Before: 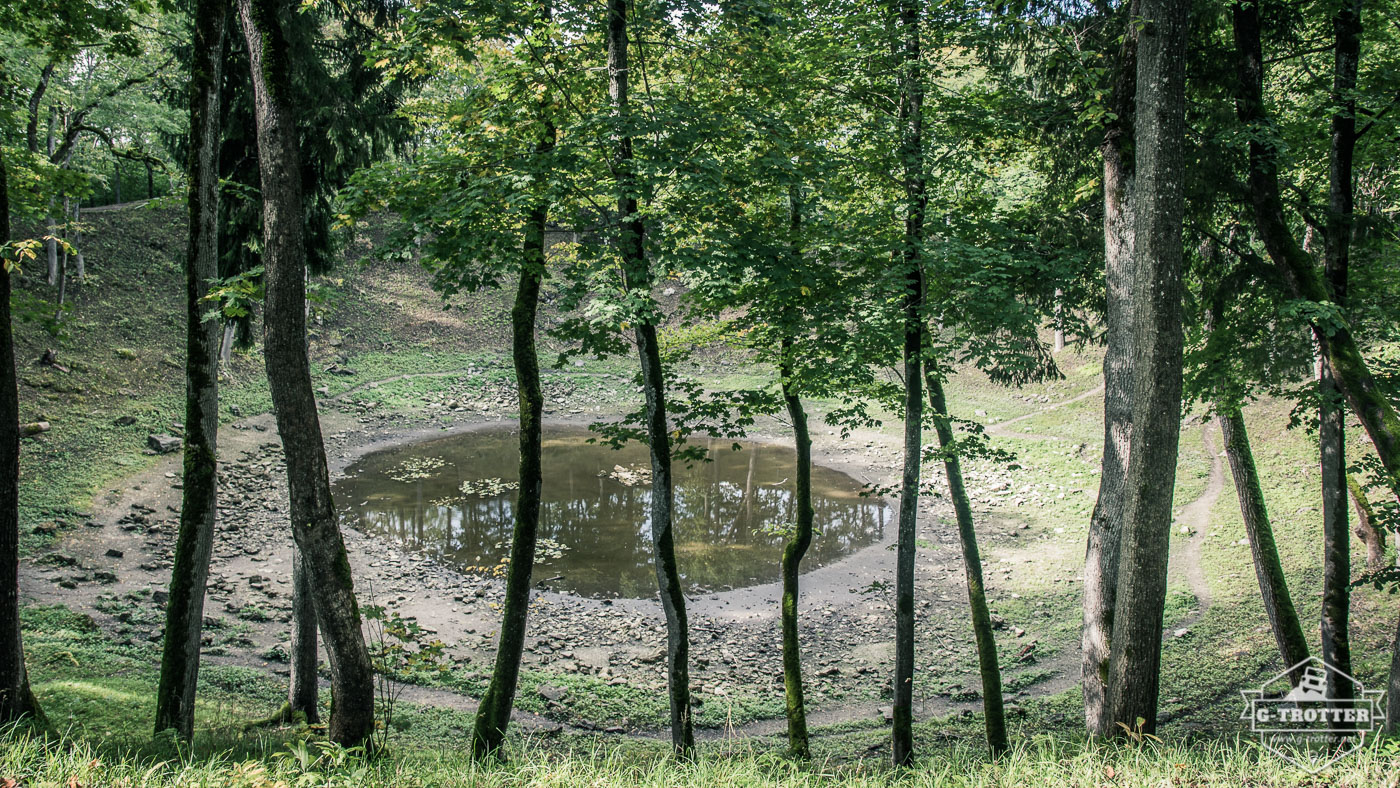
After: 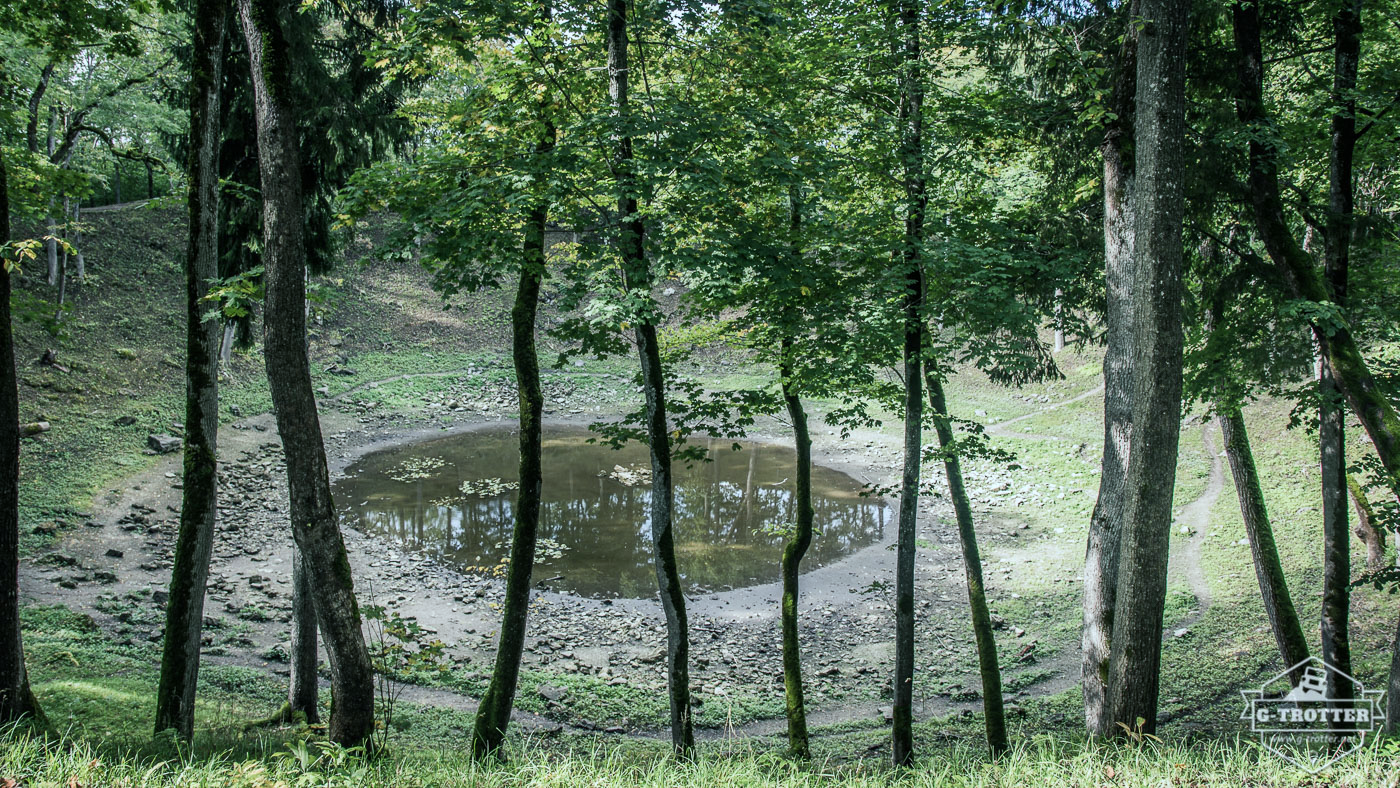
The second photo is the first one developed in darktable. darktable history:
tone equalizer: on, module defaults
white balance: red 0.925, blue 1.046
